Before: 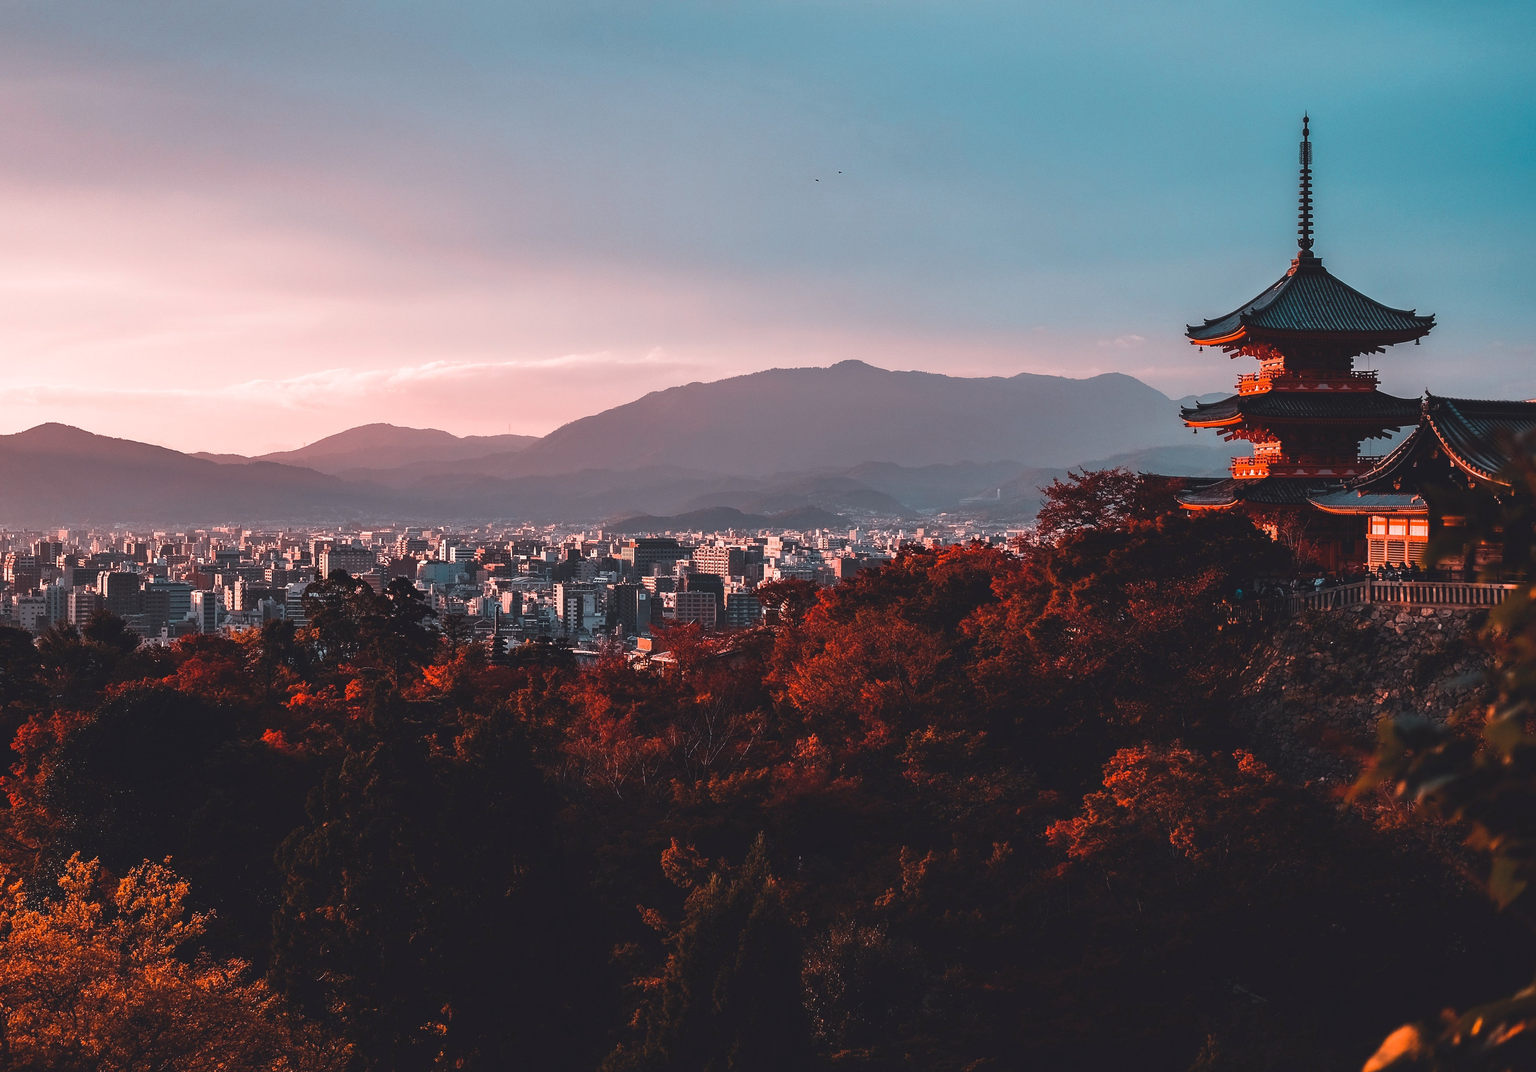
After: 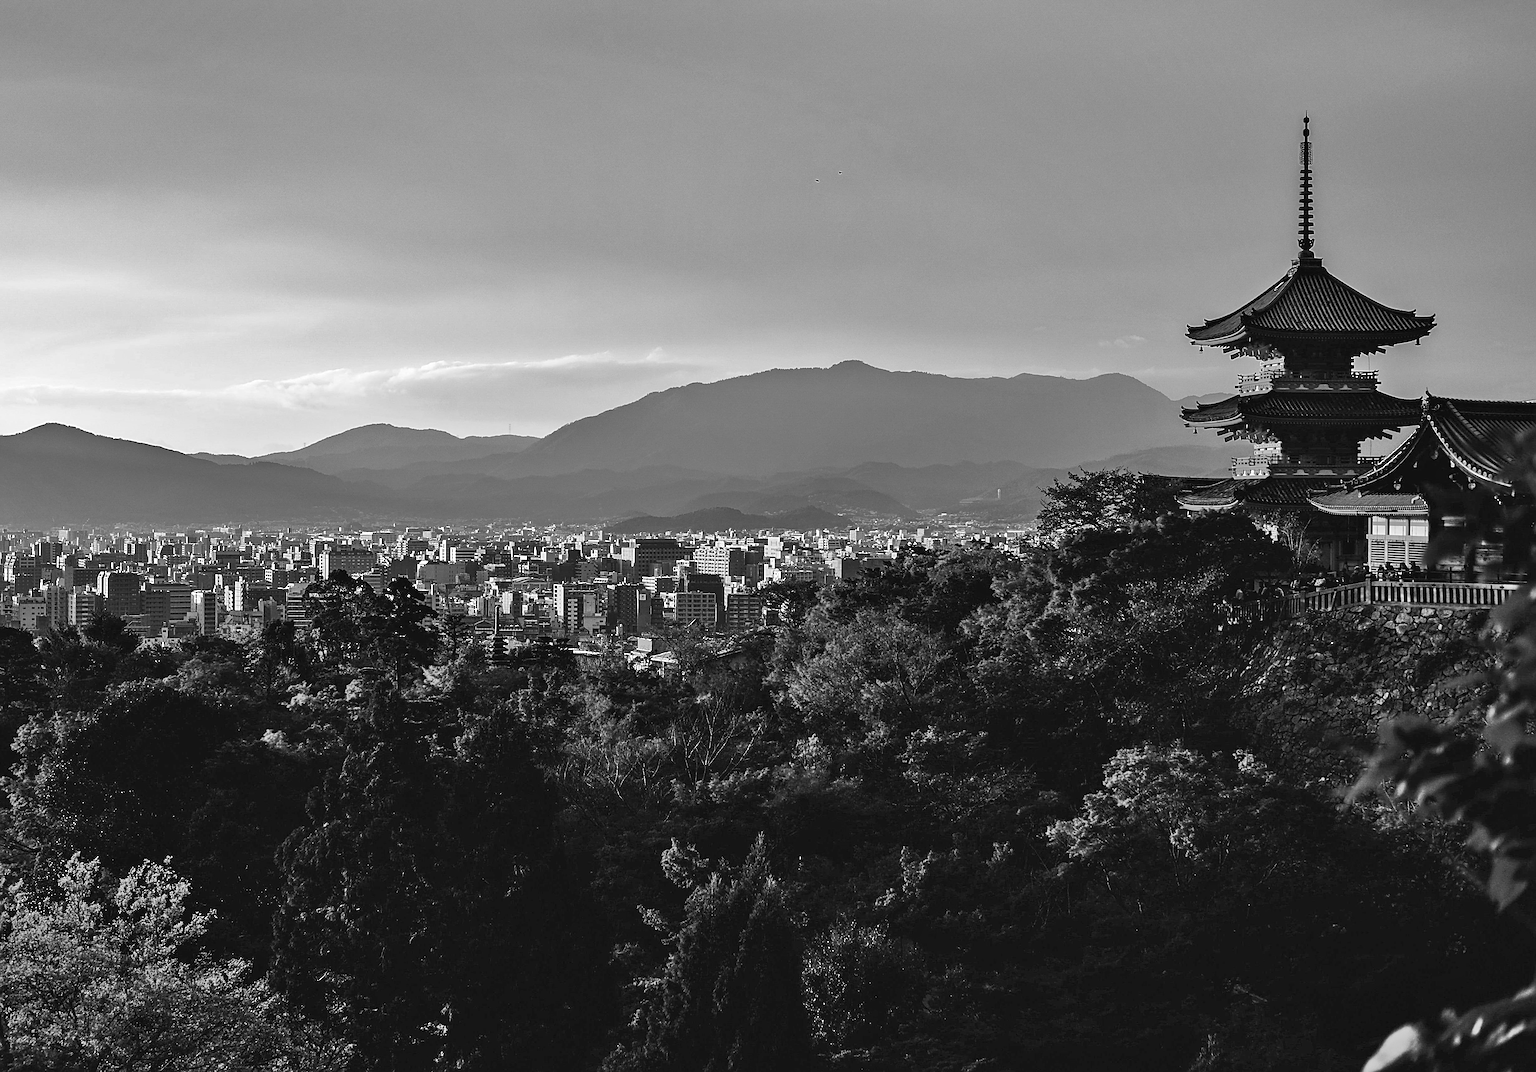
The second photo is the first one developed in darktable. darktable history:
exposure: black level correction 0.009, exposure 0.119 EV, compensate highlight preservation false
monochrome: on, module defaults
sharpen: radius 4
shadows and highlights: soften with gaussian
color correction: highlights a* -2.24, highlights b* -18.1
